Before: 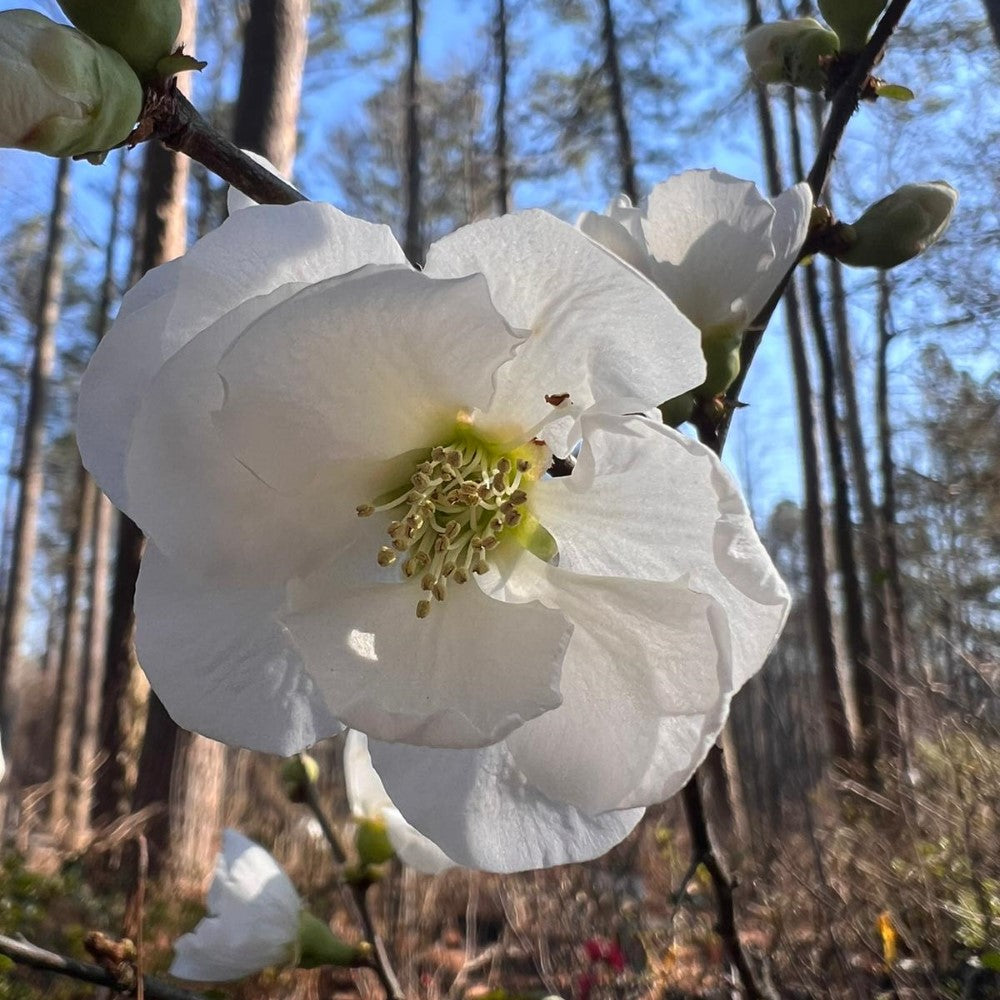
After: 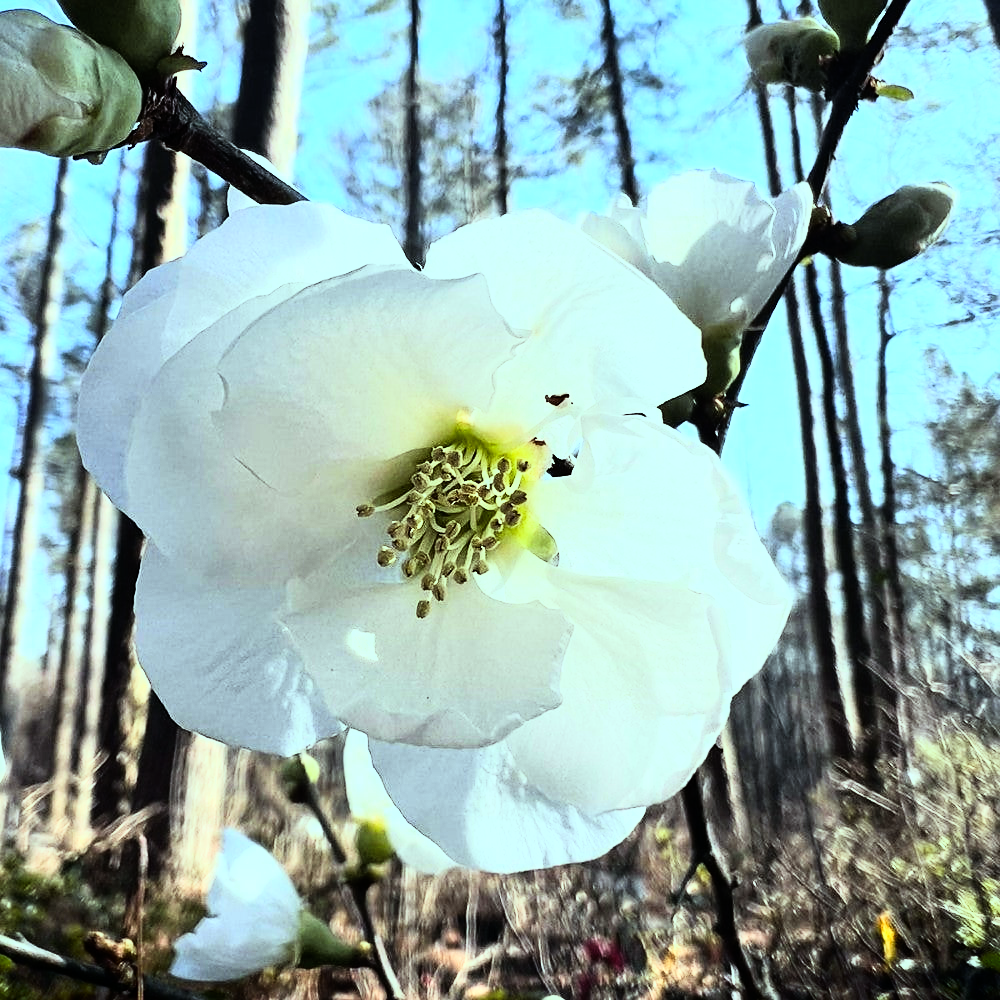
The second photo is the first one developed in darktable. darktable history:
shadows and highlights: shadows -88.03, highlights -35.45, shadows color adjustment 99.15%, highlights color adjustment 0%, soften with gaussian
color balance: mode lift, gamma, gain (sRGB), lift [0.997, 0.979, 1.021, 1.011], gamma [1, 1.084, 0.916, 0.998], gain [1, 0.87, 1.13, 1.101], contrast 4.55%, contrast fulcrum 38.24%, output saturation 104.09%
rgb curve: curves: ch0 [(0, 0) (0.21, 0.15) (0.24, 0.21) (0.5, 0.75) (0.75, 0.96) (0.89, 0.99) (1, 1)]; ch1 [(0, 0.02) (0.21, 0.13) (0.25, 0.2) (0.5, 0.67) (0.75, 0.9) (0.89, 0.97) (1, 1)]; ch2 [(0, 0.02) (0.21, 0.13) (0.25, 0.2) (0.5, 0.67) (0.75, 0.9) (0.89, 0.97) (1, 1)], compensate middle gray true
sharpen: radius 1.458, amount 0.398, threshold 1.271
